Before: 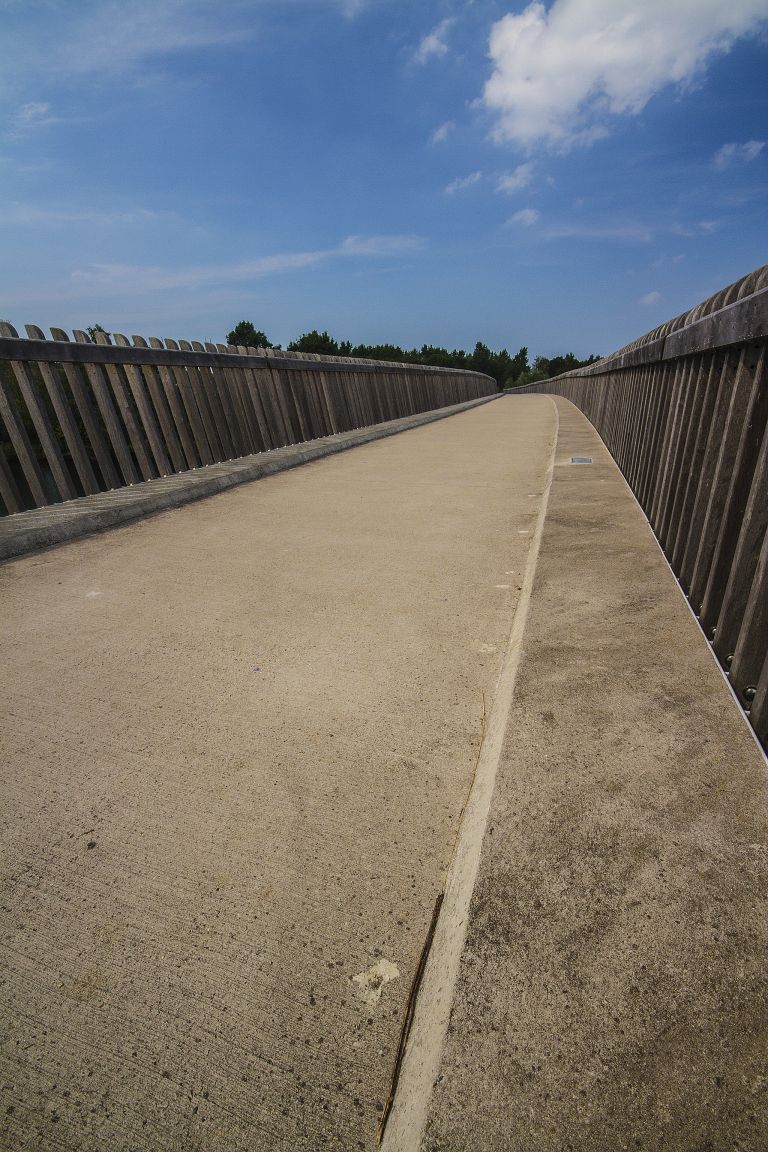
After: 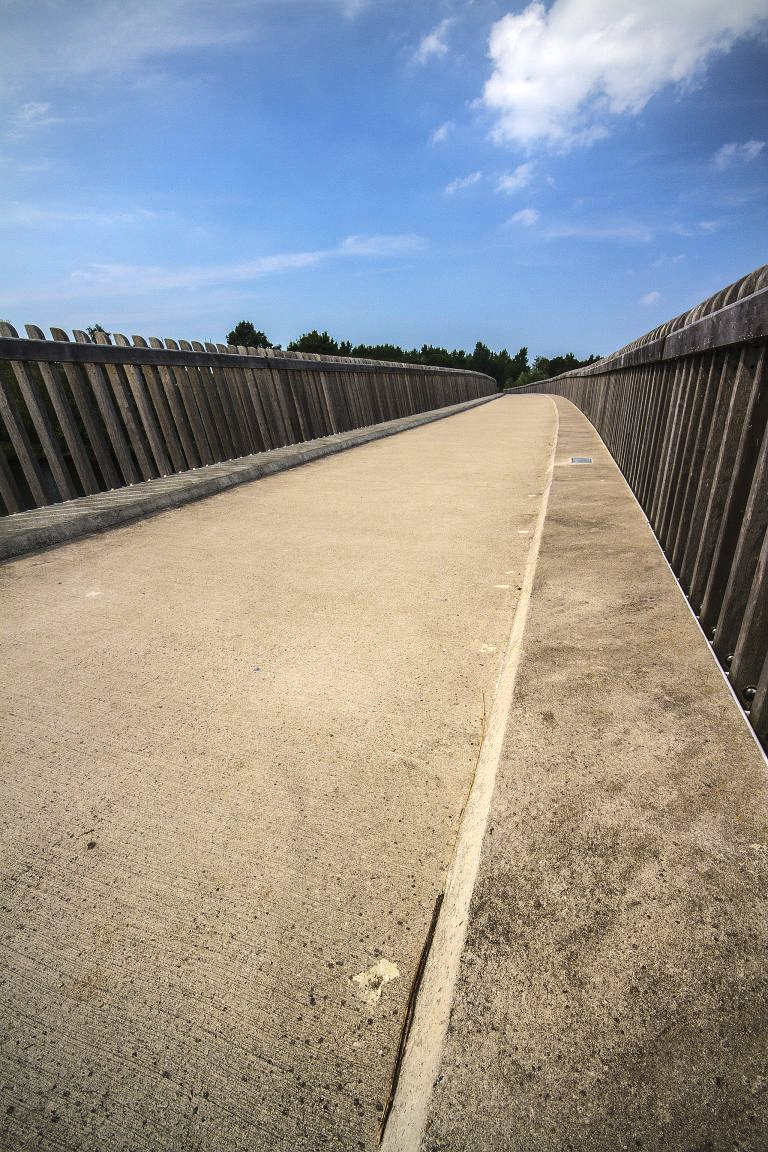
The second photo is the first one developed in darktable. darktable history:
vignetting: fall-off radius 60.92%
tone equalizer: -8 EV -0.417 EV, -7 EV -0.389 EV, -6 EV -0.333 EV, -5 EV -0.222 EV, -3 EV 0.222 EV, -2 EV 0.333 EV, -1 EV 0.389 EV, +0 EV 0.417 EV, edges refinement/feathering 500, mask exposure compensation -1.57 EV, preserve details no
exposure: black level correction 0.001, exposure 0.5 EV, compensate exposure bias true, compensate highlight preservation false
